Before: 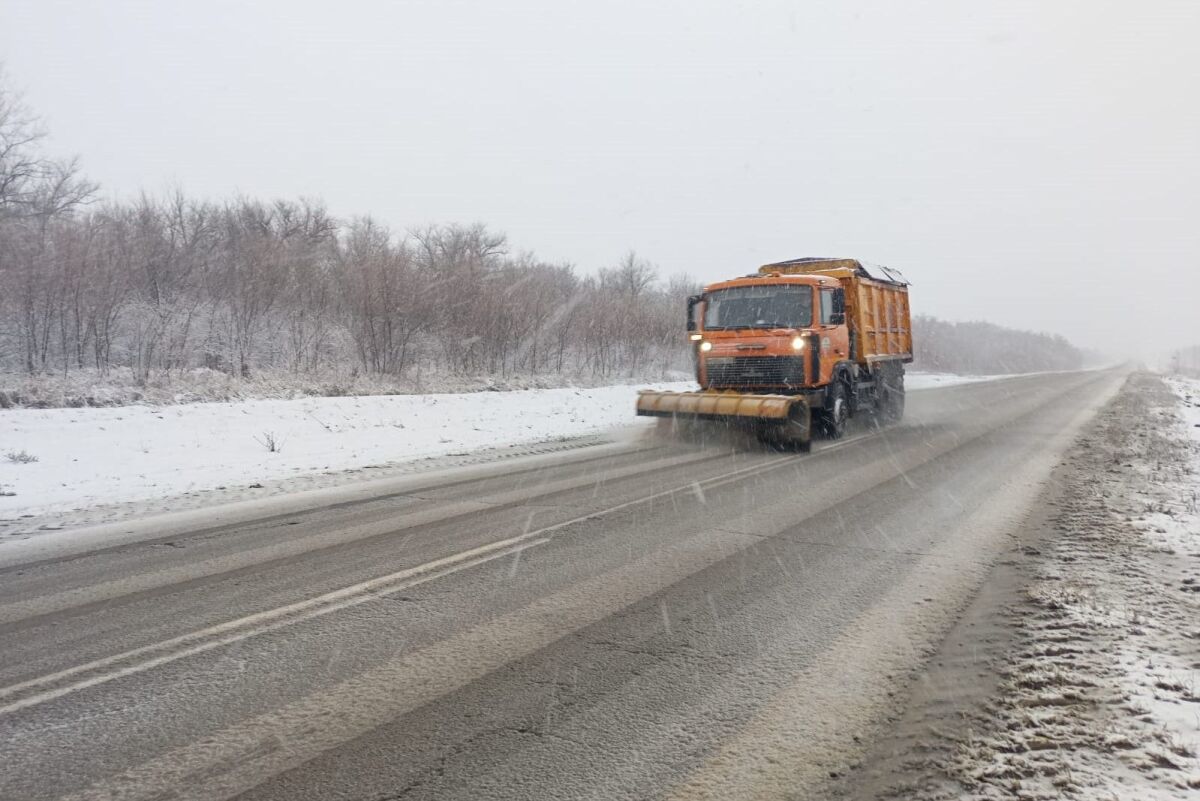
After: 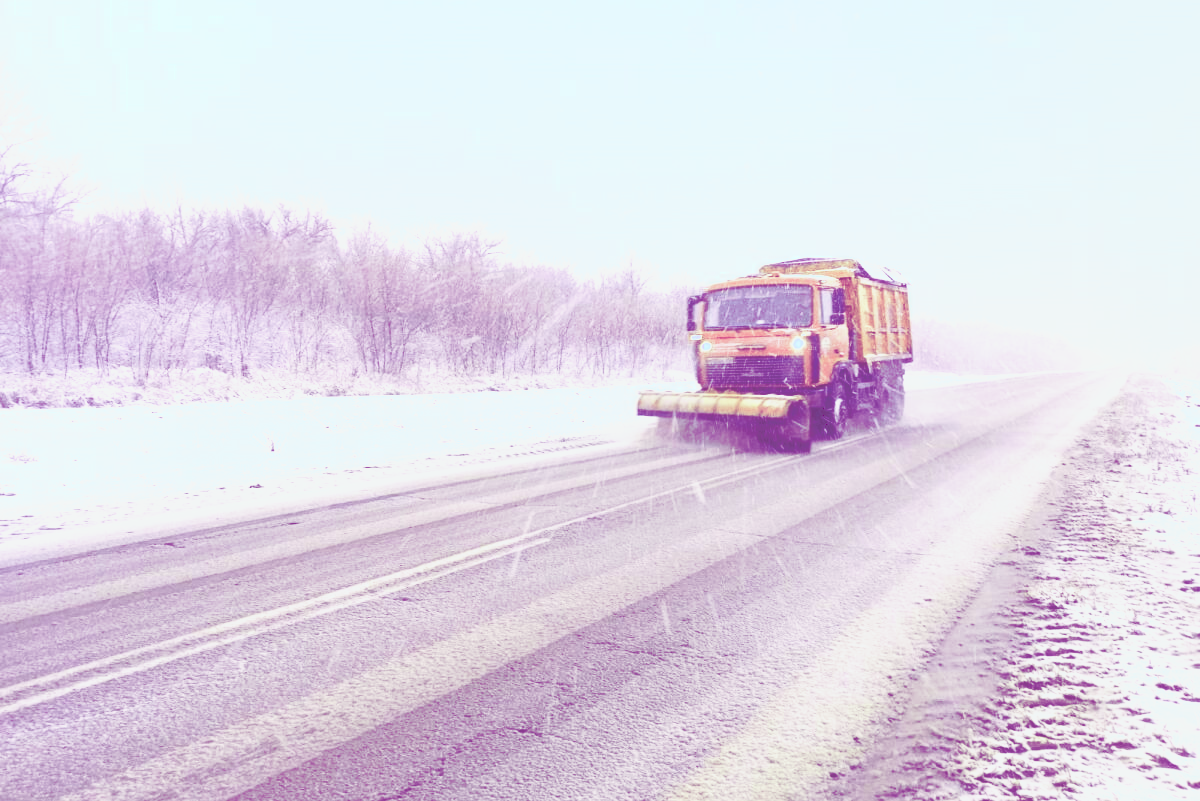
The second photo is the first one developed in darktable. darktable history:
tone curve: curves: ch0 [(0, 0) (0.003, 0.279) (0.011, 0.287) (0.025, 0.295) (0.044, 0.304) (0.069, 0.316) (0.1, 0.319) (0.136, 0.316) (0.177, 0.32) (0.224, 0.359) (0.277, 0.421) (0.335, 0.511) (0.399, 0.639) (0.468, 0.734) (0.543, 0.827) (0.623, 0.89) (0.709, 0.944) (0.801, 0.965) (0.898, 0.968) (1, 1)], preserve colors none
color look up table: target L [57.74, 67.46, 65.52, 94.84, 57.61, 46.69, 93.15, 93.01, 65.67, 73.73, 66.63, 66.1, 56, 54.97, 45.43, 38.51, 13.66, 200.74, 91.35, 73.07, 75.65, 66.78, 55.97, 39.35, 32.22, 38.38, 37.08, 35.59, 27.94, 92.85, 68.42, 68.9, 36.89, 57.47, 53.91, 52.79, 42.68, 36.32, 26.85, 19.74, 11.09, 13.69, 90.47, 95.73, 72.63, 60.76, 59.75, 50.31, 32.21], target a [28.27, 22.47, 0.426, -65.25, 14.85, -27.64, -74.7, -55.75, -51.25, -26.07, -1.801, -6.363, -42.13, -16.61, -24.69, -6.844, 55.79, 0, -87.96, 9.904, 1.857, -18.17, 24.68, 55.02, 42.48, 45.09, 14.85, 10.97, 39.95, -80.77, 1.723, 10.86, 56.99, 9.558, 22.26, 13.12, 33.06, 48.24, 41.08, 63.44, 52.64, 56.06, -88.56, -43.55, -22.92, -39.97, -20.79, -15.49, 5.254], target b [-73.75, -53.73, 38.98, 42.35, -73.82, 16.41, 54, 41.72, 2.646, 8.227, 29.11, -3.641, 30.84, 17, 1.108, -3.669, -33.85, -0.001, 84, -42.58, -9.163, 42.22, 4.295, -31.11, -3.969, -4.066, -6.231, 2.419, -11.04, -15.89, -57.17, -55.27, -61, -11.95, -12.45, -48.37, -33.44, -20.63, -21.02, -57.66, -44.88, -34.01, -18.8, -10.94, -49.28, -20.76, -67.21, -29.36, -31.27], num patches 49
